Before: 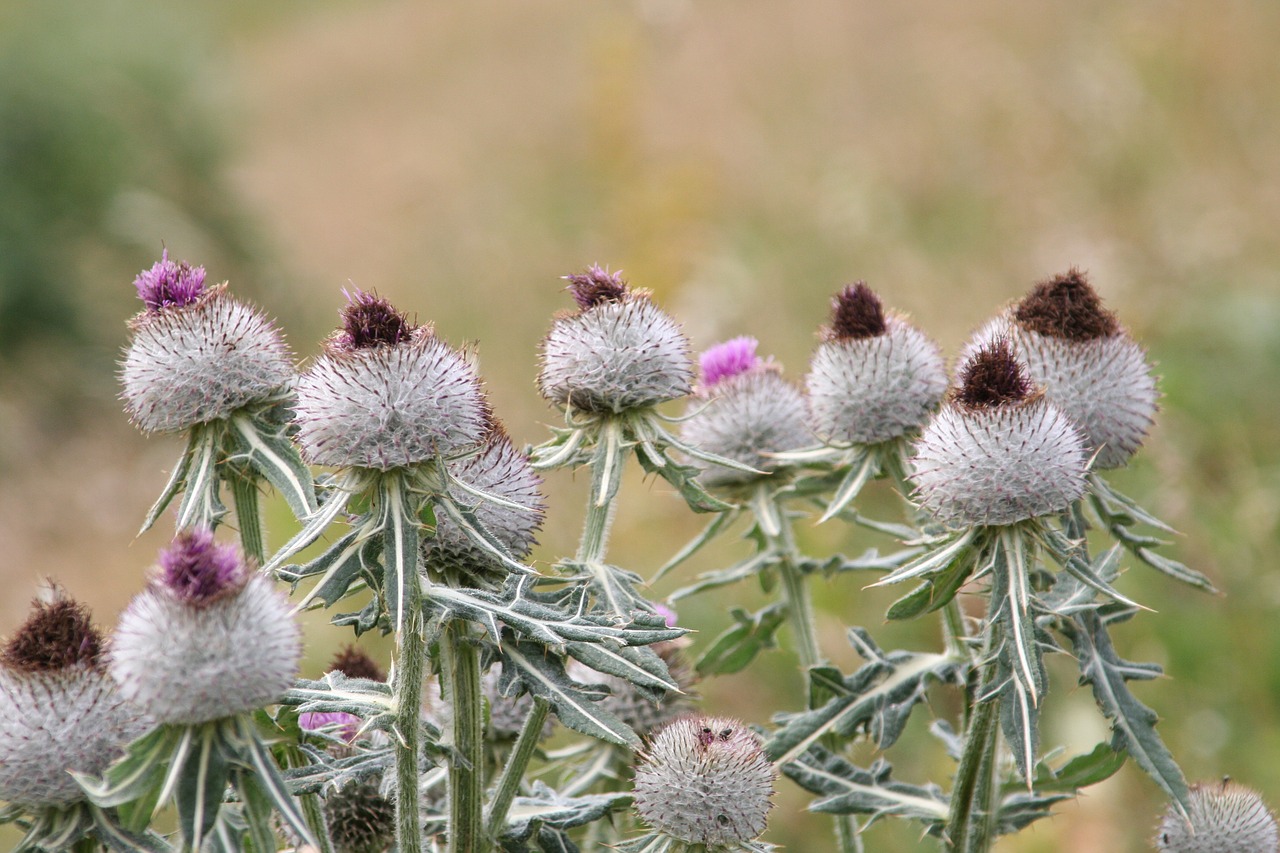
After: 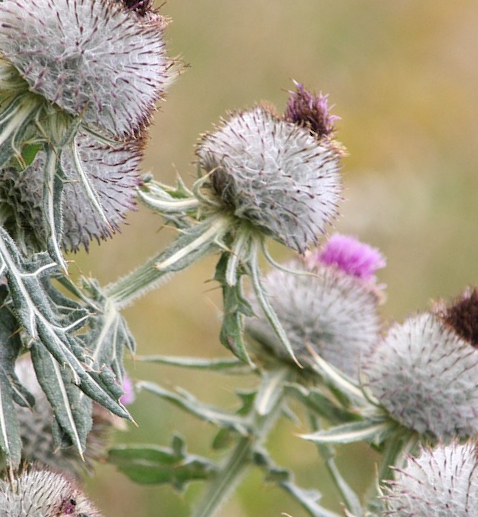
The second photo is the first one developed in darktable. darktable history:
crop and rotate: angle -45.36°, top 16.788%, right 0.857%, bottom 11.754%
